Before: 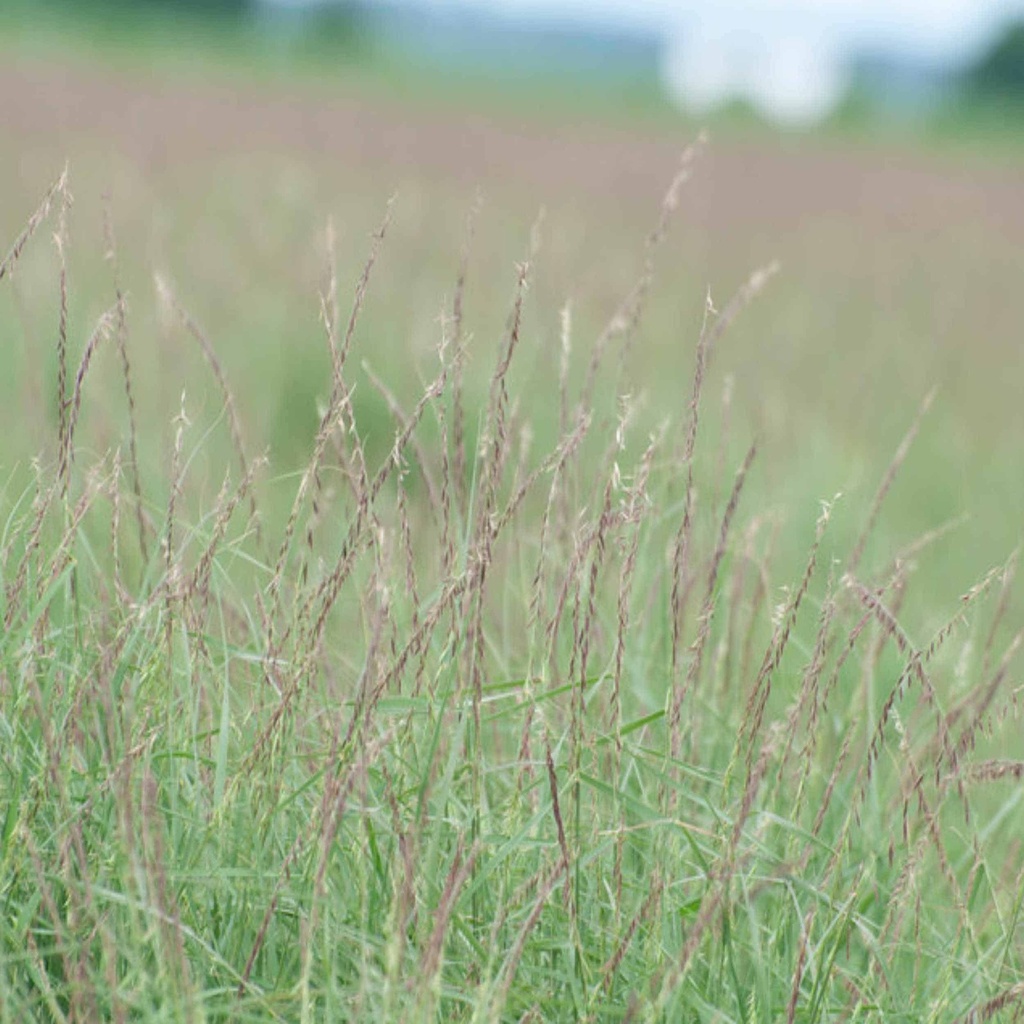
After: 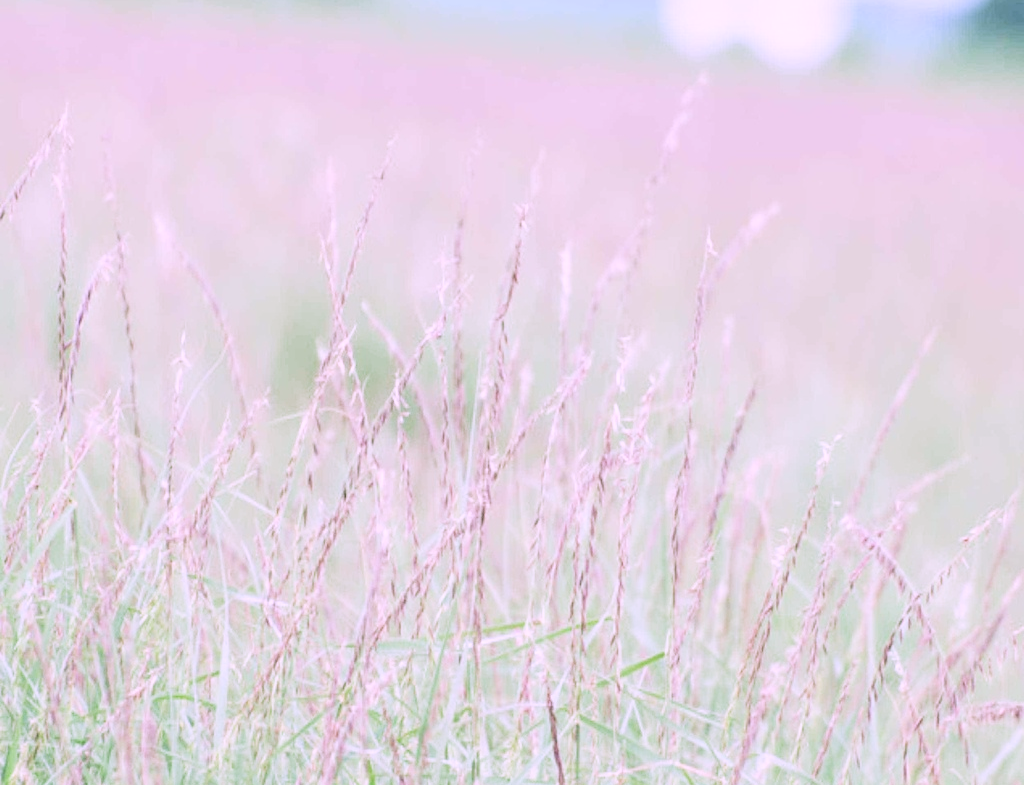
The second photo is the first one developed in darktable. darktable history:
crop: top 5.667%, bottom 17.637%
color correction: highlights a* 15.46, highlights b* -20.56
filmic rgb: black relative exposure -5 EV, hardness 2.88, contrast 1.3, highlights saturation mix -30%
exposure: black level correction 0, exposure 1.1 EV, compensate highlight preservation false
